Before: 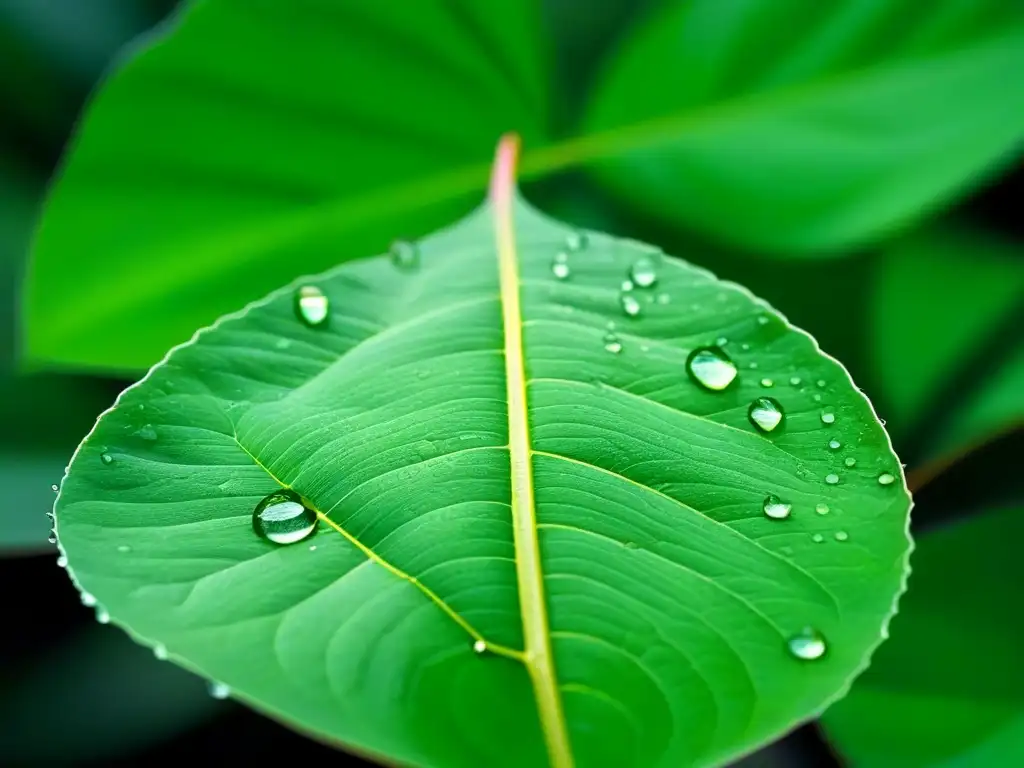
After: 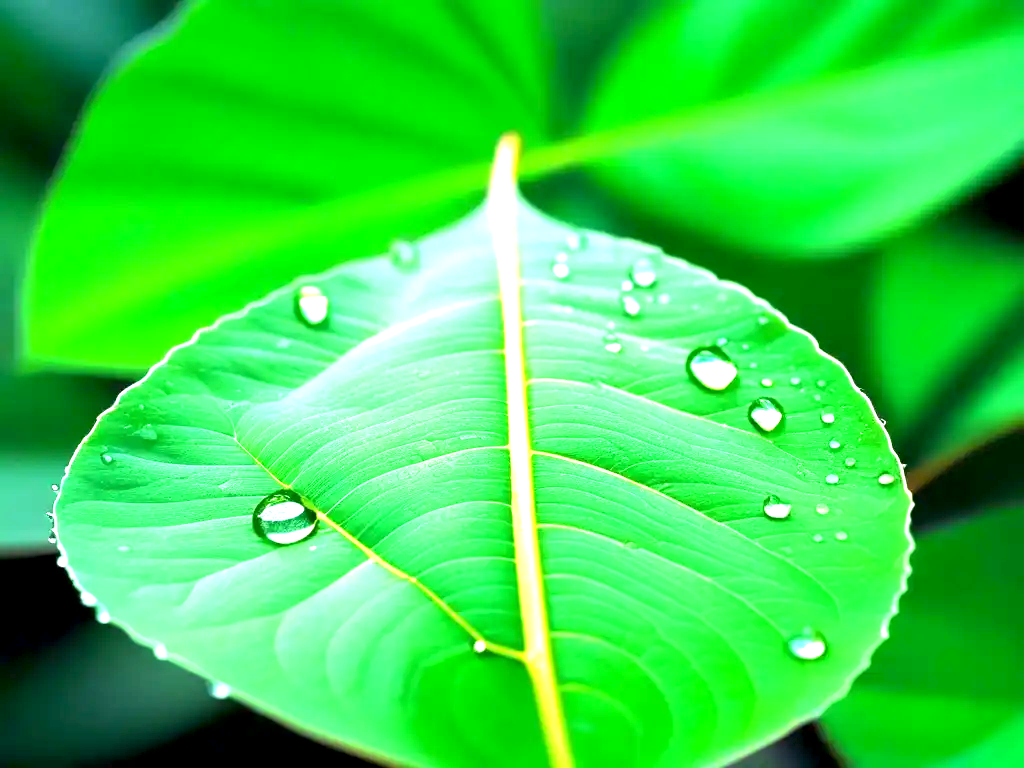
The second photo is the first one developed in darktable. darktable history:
exposure: black level correction 0.001, exposure 1.645 EV, compensate highlight preservation false
